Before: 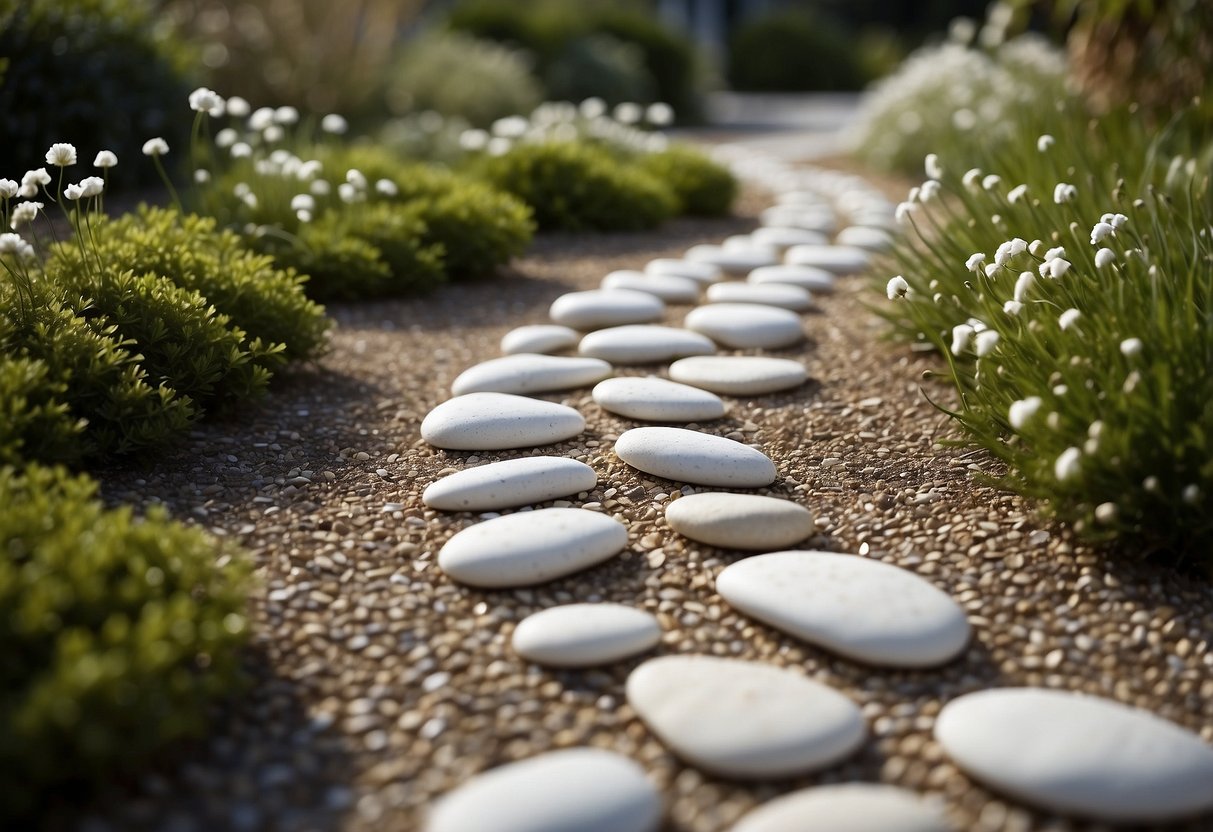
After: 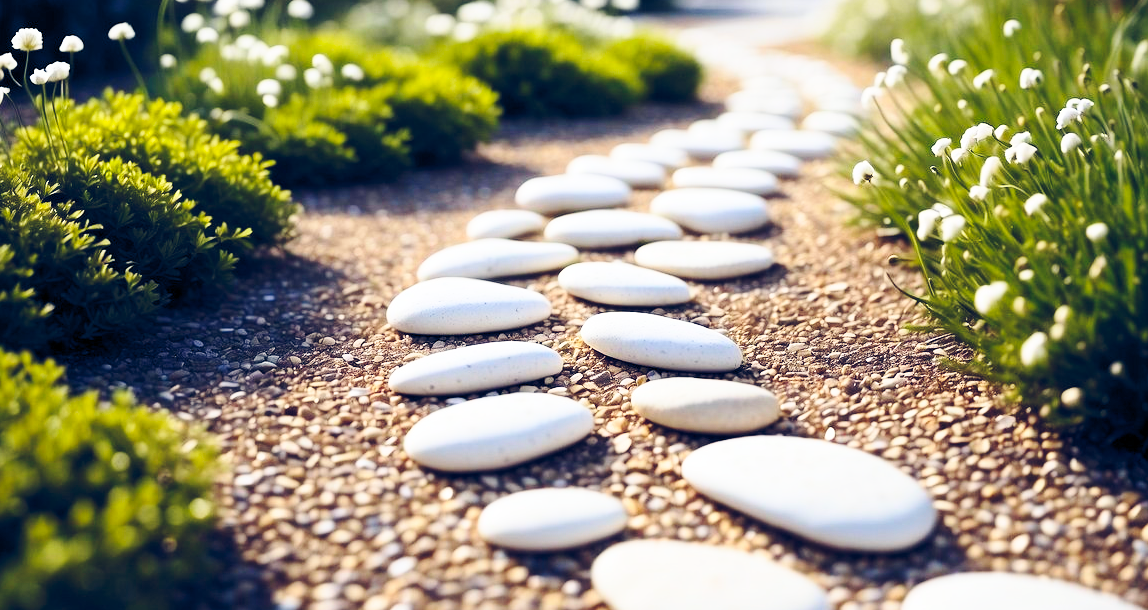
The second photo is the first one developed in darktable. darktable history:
base curve: curves: ch0 [(0, 0) (0.028, 0.03) (0.121, 0.232) (0.46, 0.748) (0.859, 0.968) (1, 1)], preserve colors none
crop and rotate: left 2.839%, top 13.867%, right 2.487%, bottom 12.75%
contrast brightness saturation: contrast 0.198, brightness 0.143, saturation 0.15
color balance rgb: shadows lift › chroma 0.952%, shadows lift › hue 115.63°, global offset › chroma 0.247%, global offset › hue 256.91°, perceptual saturation grading › global saturation 19.301%, global vibrance 20%
